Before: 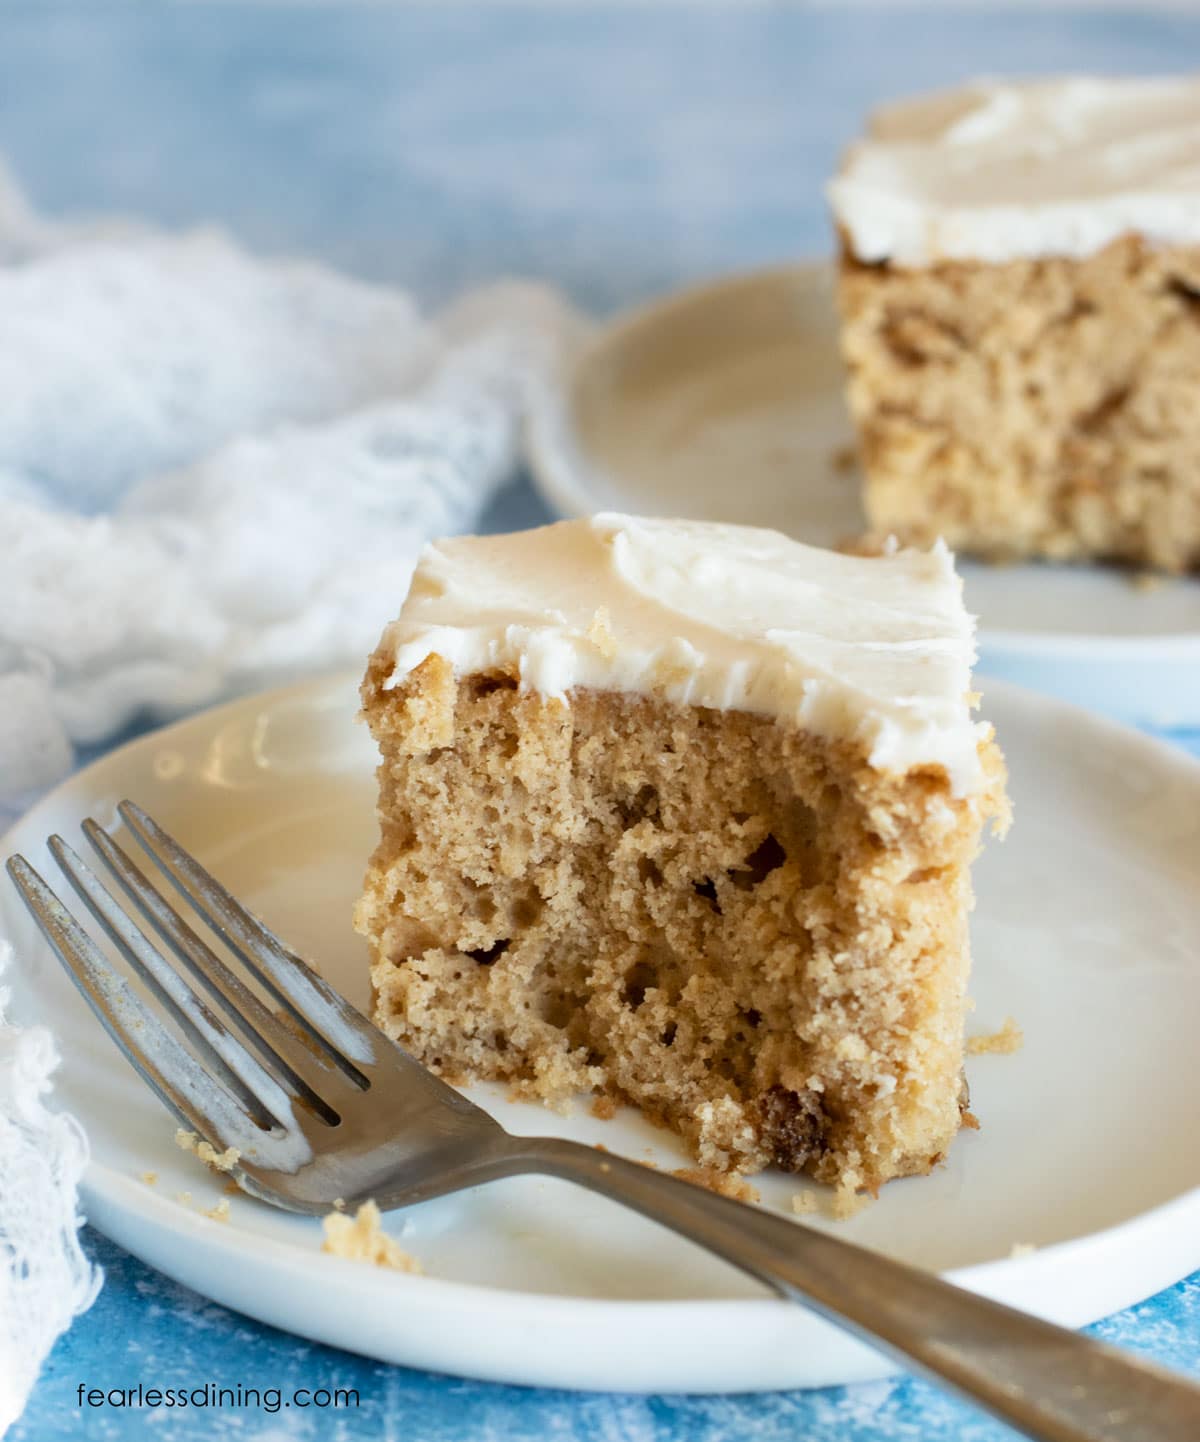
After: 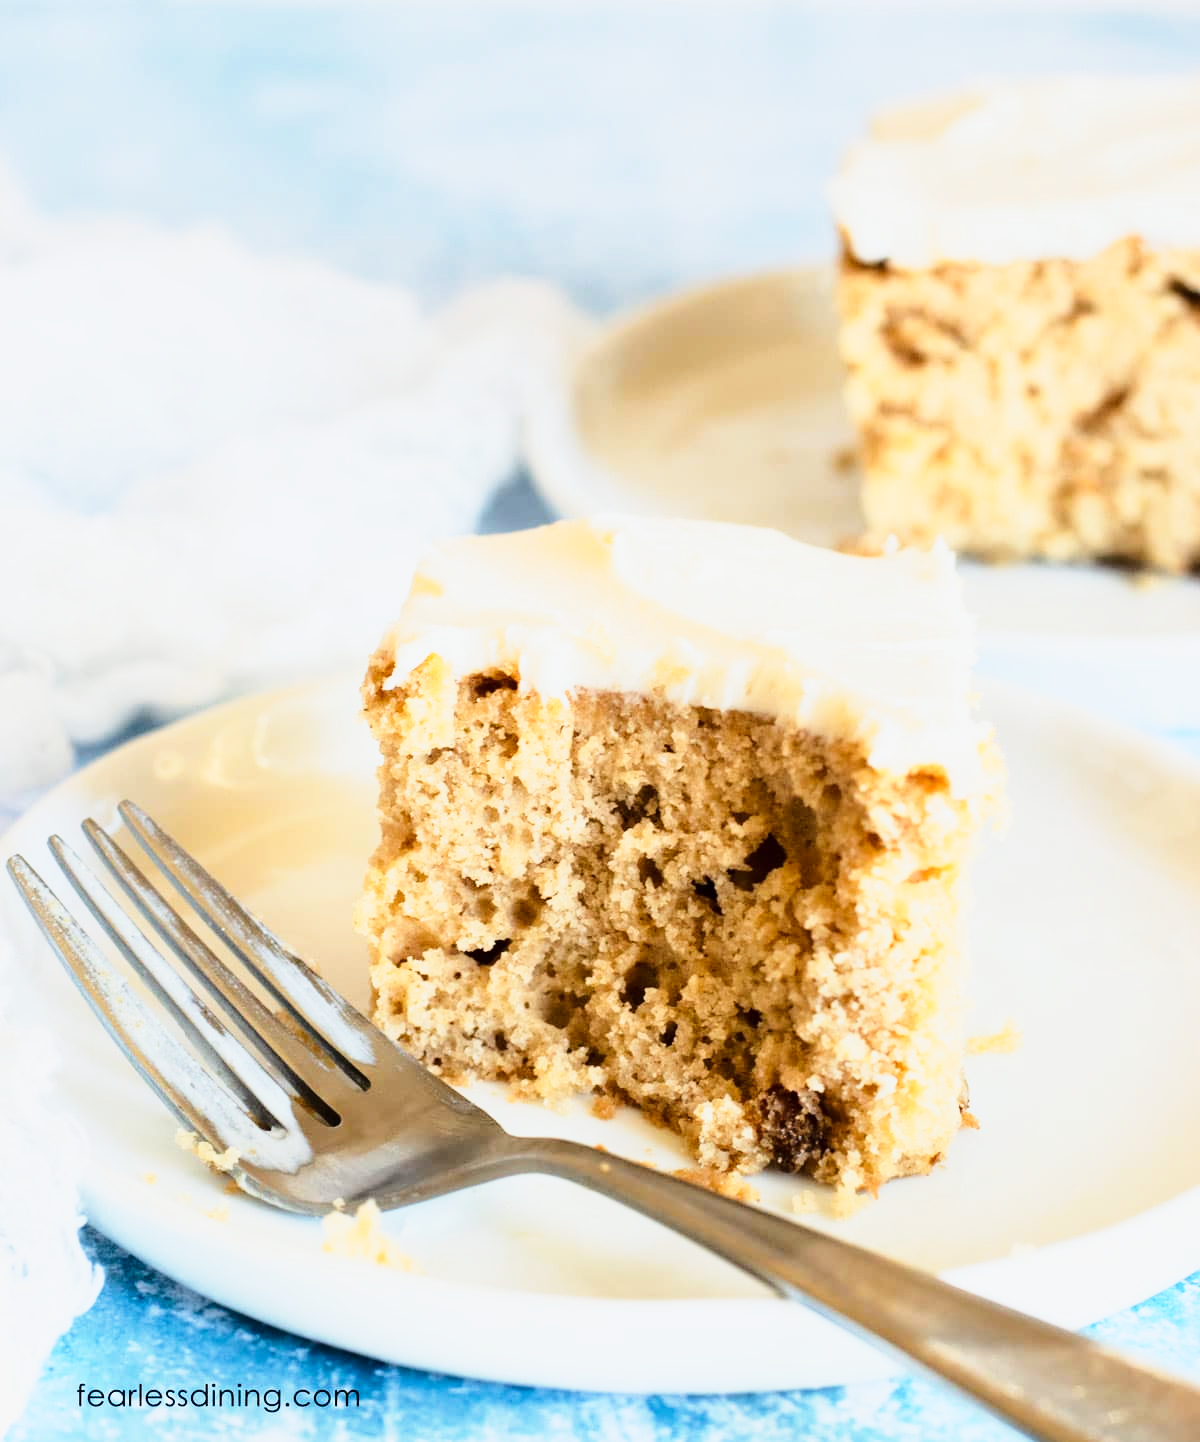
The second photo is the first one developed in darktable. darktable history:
tone curve: curves: ch0 [(0, 0) (0.091, 0.077) (0.517, 0.574) (0.745, 0.82) (0.844, 0.908) (0.909, 0.942) (1, 0.973)]; ch1 [(0, 0) (0.437, 0.404) (0.5, 0.5) (0.534, 0.546) (0.58, 0.603) (0.616, 0.649) (1, 1)]; ch2 [(0, 0) (0.442, 0.415) (0.5, 0.5) (0.535, 0.547) (0.585, 0.62) (1, 1)], preserve colors none
base curve: curves: ch0 [(0, 0) (0.028, 0.03) (0.121, 0.232) (0.46, 0.748) (0.859, 0.968) (1, 1)], exposure shift 0.01
